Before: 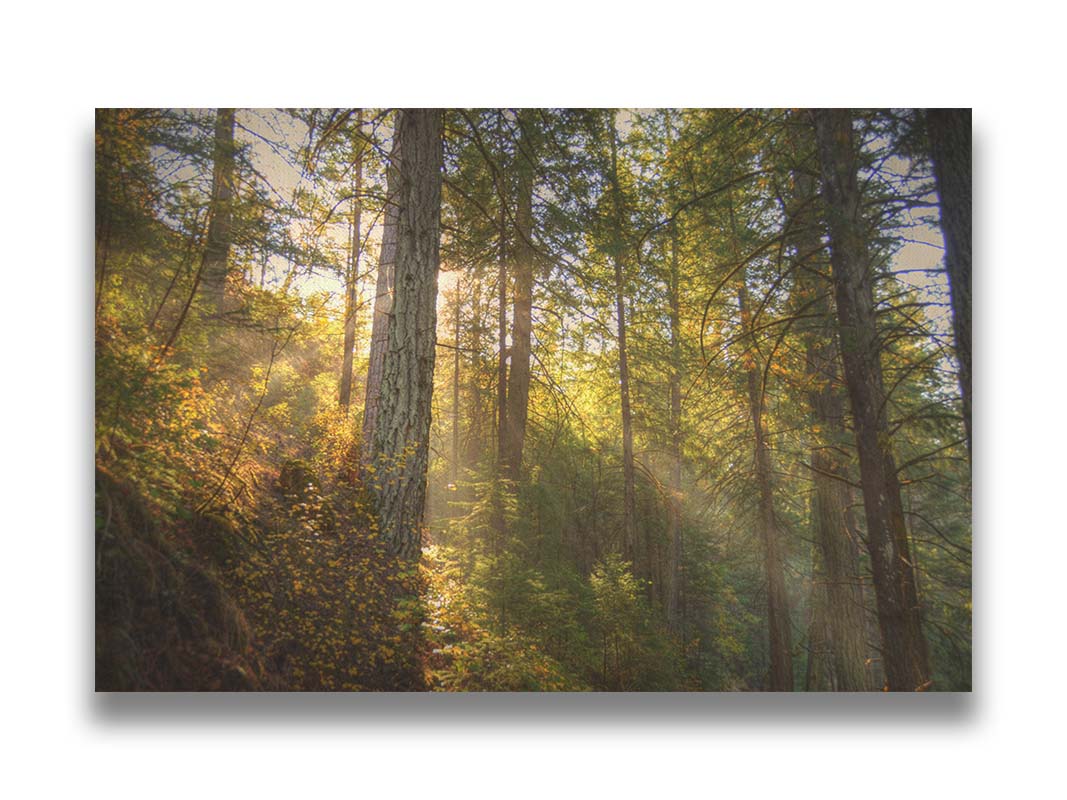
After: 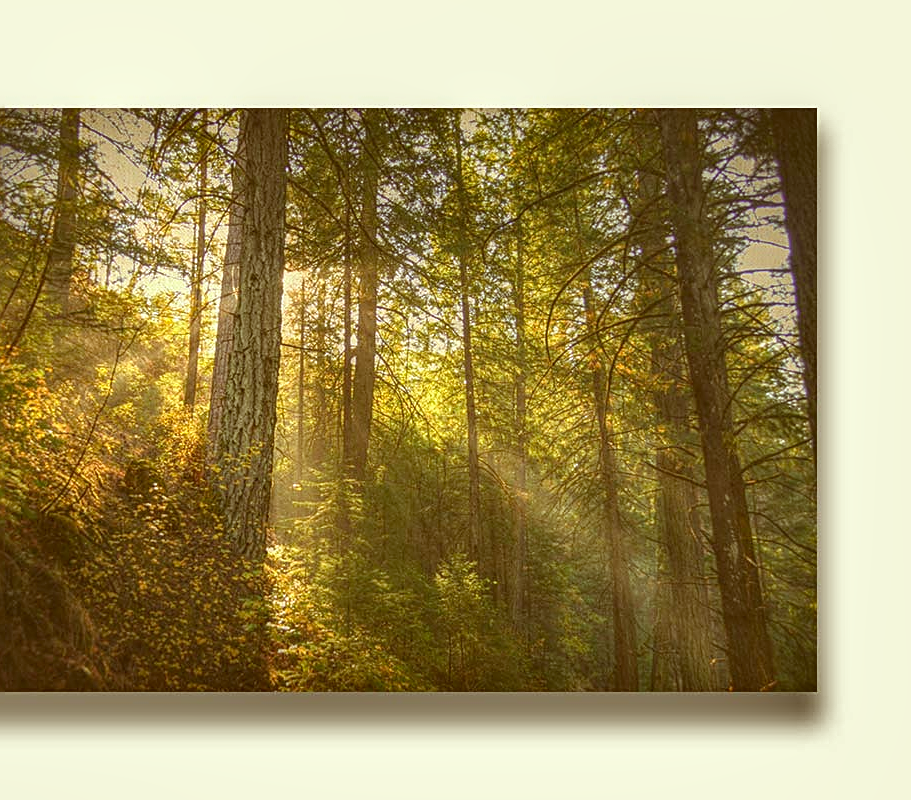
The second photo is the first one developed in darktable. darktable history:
color correction: highlights a* -5.44, highlights b* 9.8, shadows a* 9.52, shadows b* 24.71
crop and rotate: left 14.611%
shadows and highlights: shadows 43.72, white point adjustment -1.44, highlights color adjustment 49.8%, soften with gaussian
sharpen: on, module defaults
color calibration: x 0.342, y 0.355, temperature 5138.72 K, saturation algorithm version 1 (2020)
local contrast: on, module defaults
